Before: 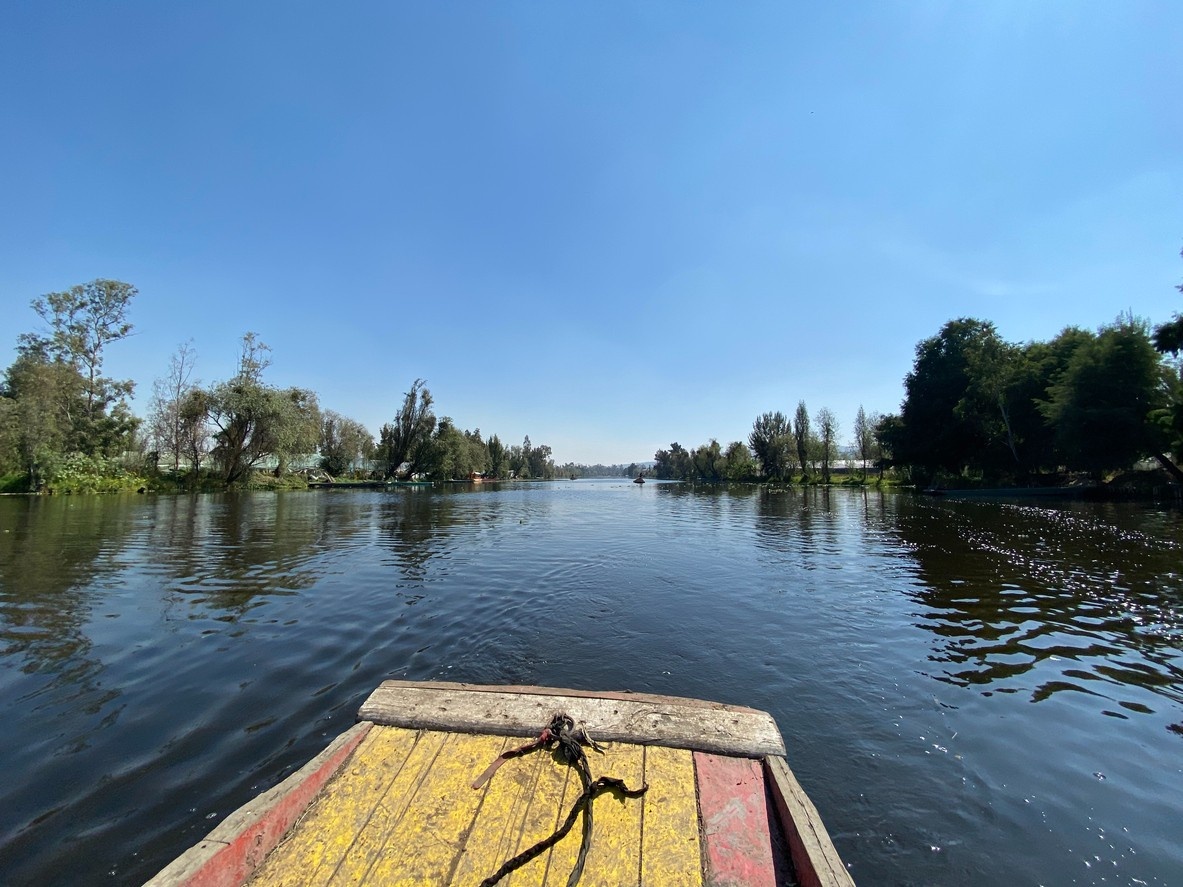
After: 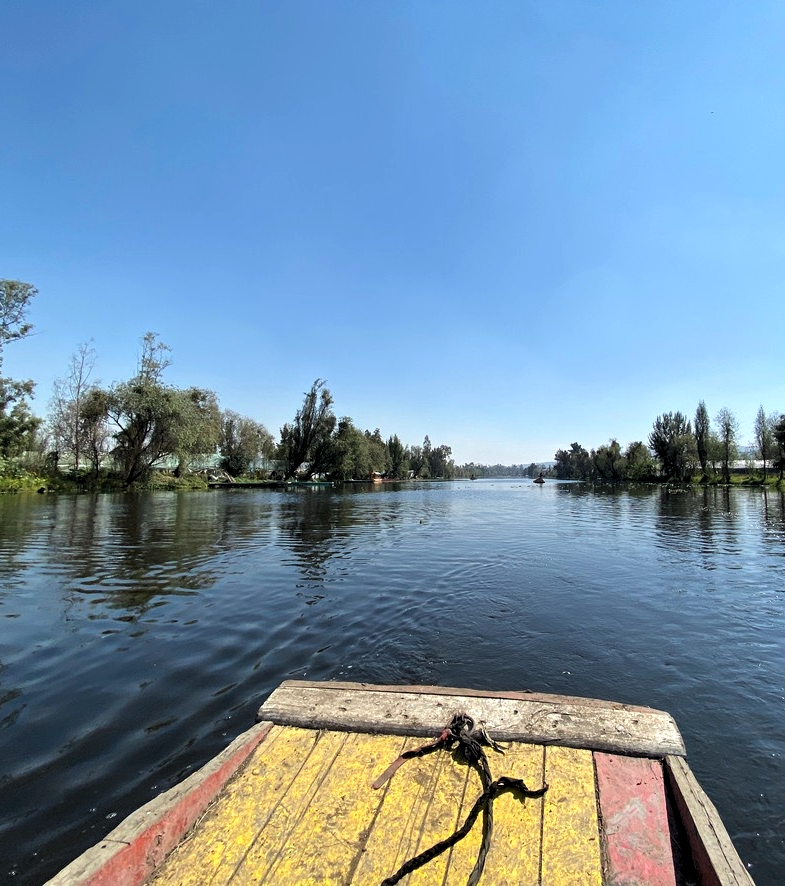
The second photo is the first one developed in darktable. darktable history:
crop and rotate: left 8.528%, right 25.062%
levels: levels [0.062, 0.494, 0.925]
